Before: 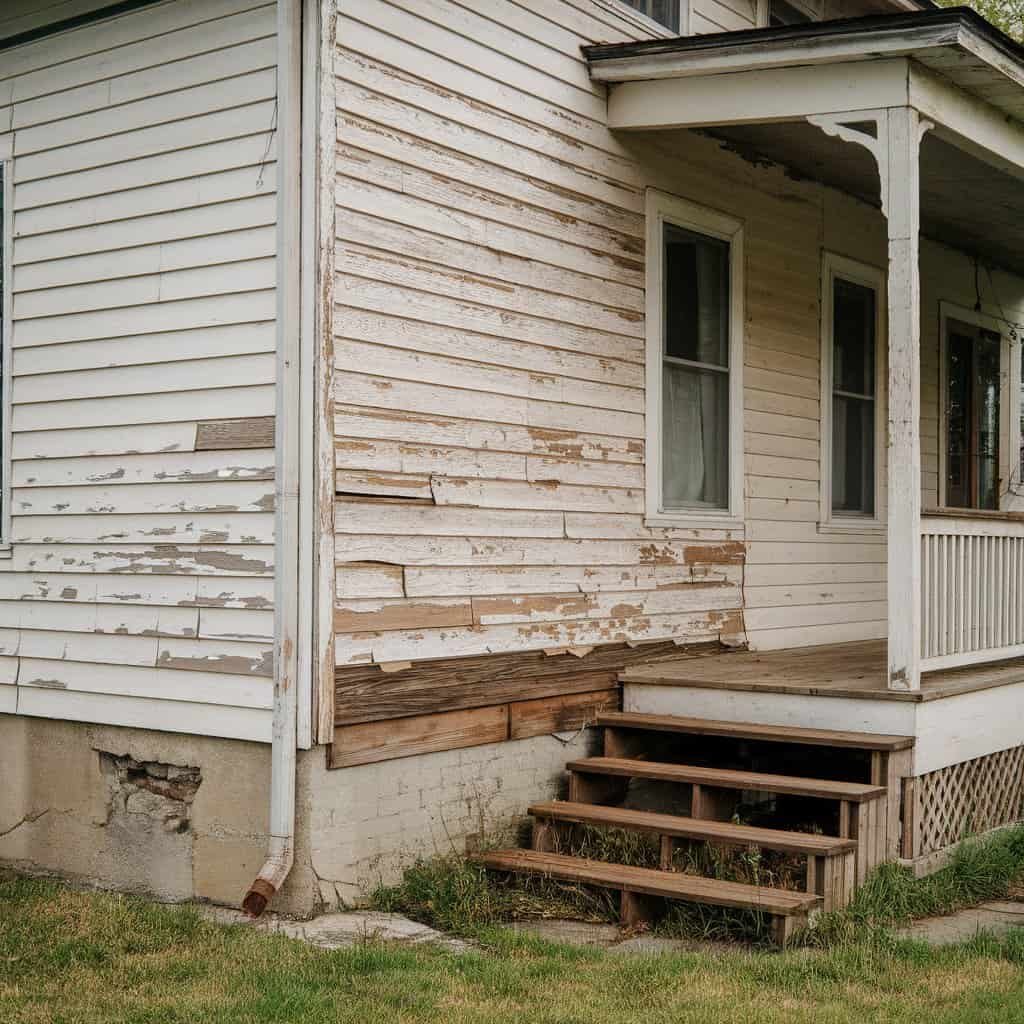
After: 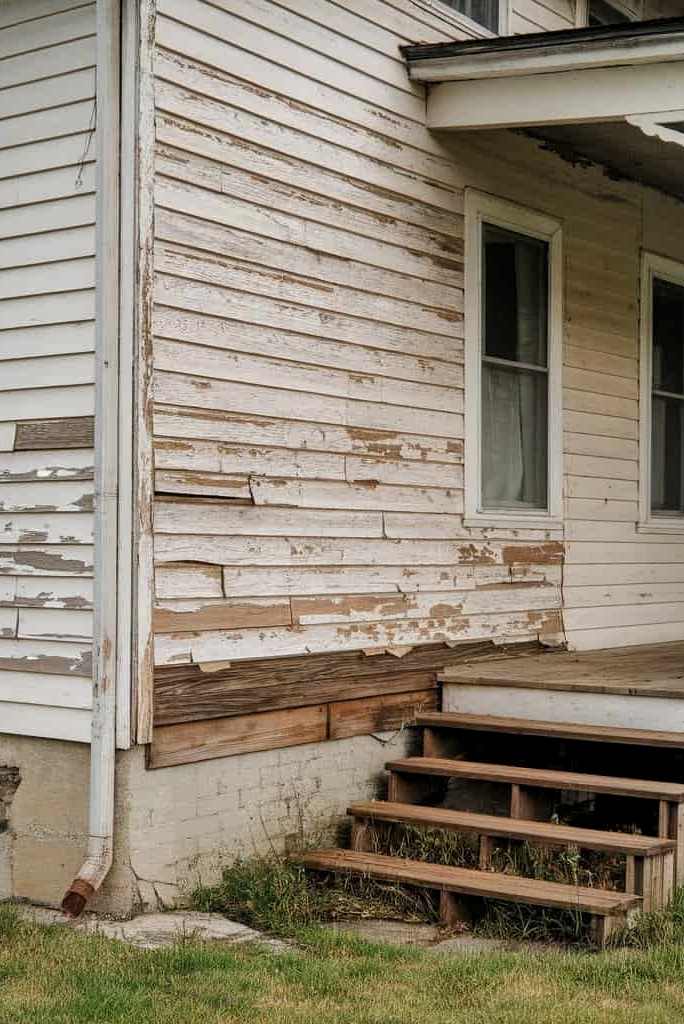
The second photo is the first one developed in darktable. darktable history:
crop and rotate: left 17.732%, right 15.423%
levels: levels [0.016, 0.492, 0.969]
shadows and highlights: shadows 60, soften with gaussian
